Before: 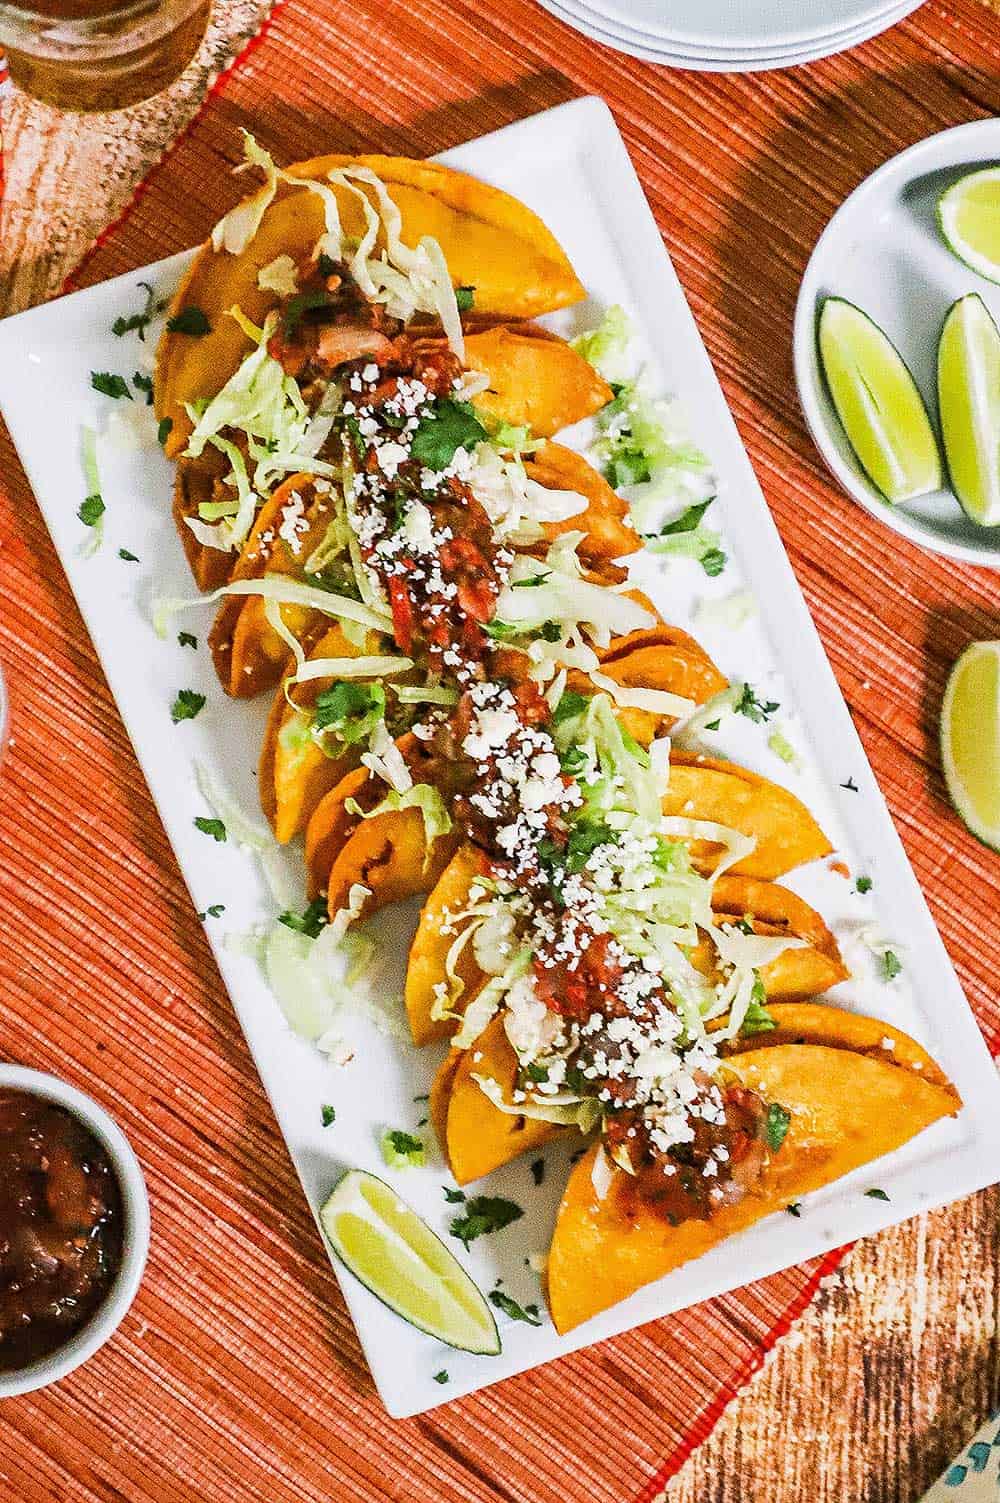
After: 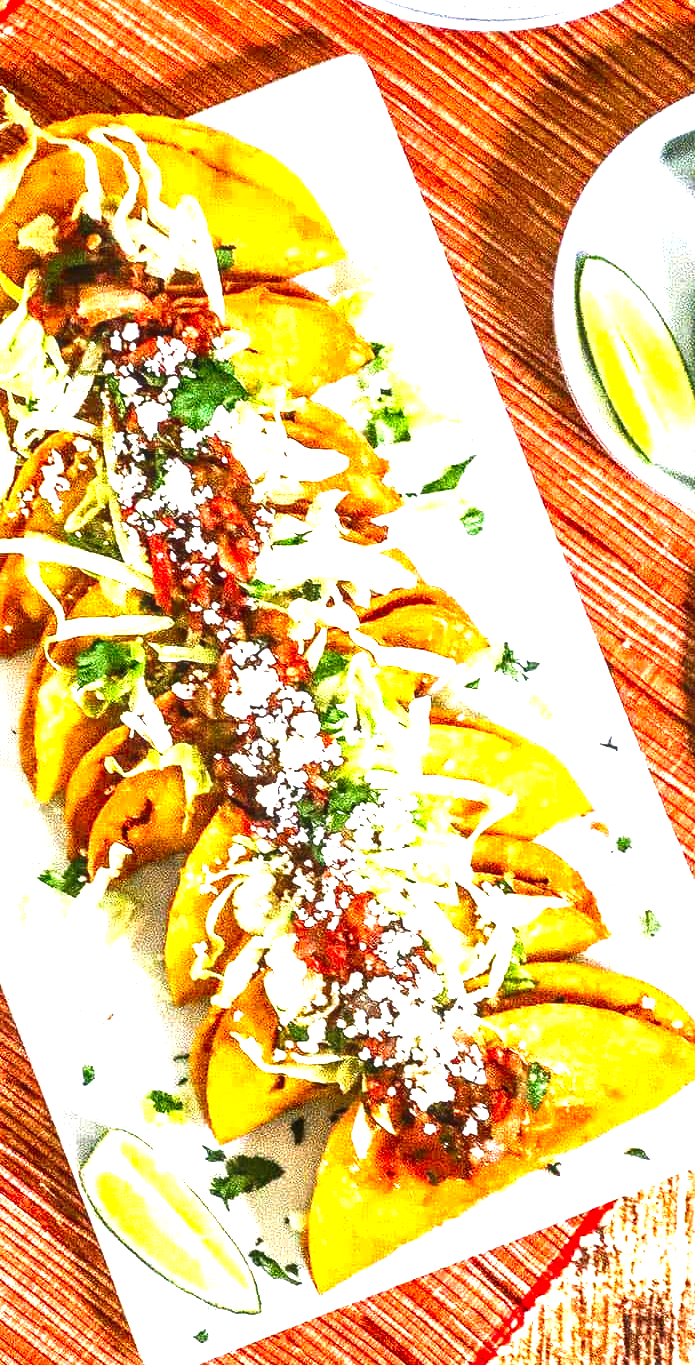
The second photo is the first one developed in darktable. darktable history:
crop and rotate: left 24.034%, top 2.838%, right 6.406%, bottom 6.299%
local contrast: on, module defaults
exposure: black level correction -0.002, exposure 1.35 EV, compensate highlight preservation false
contrast brightness saturation: contrast 0.1, brightness -0.26, saturation 0.14
